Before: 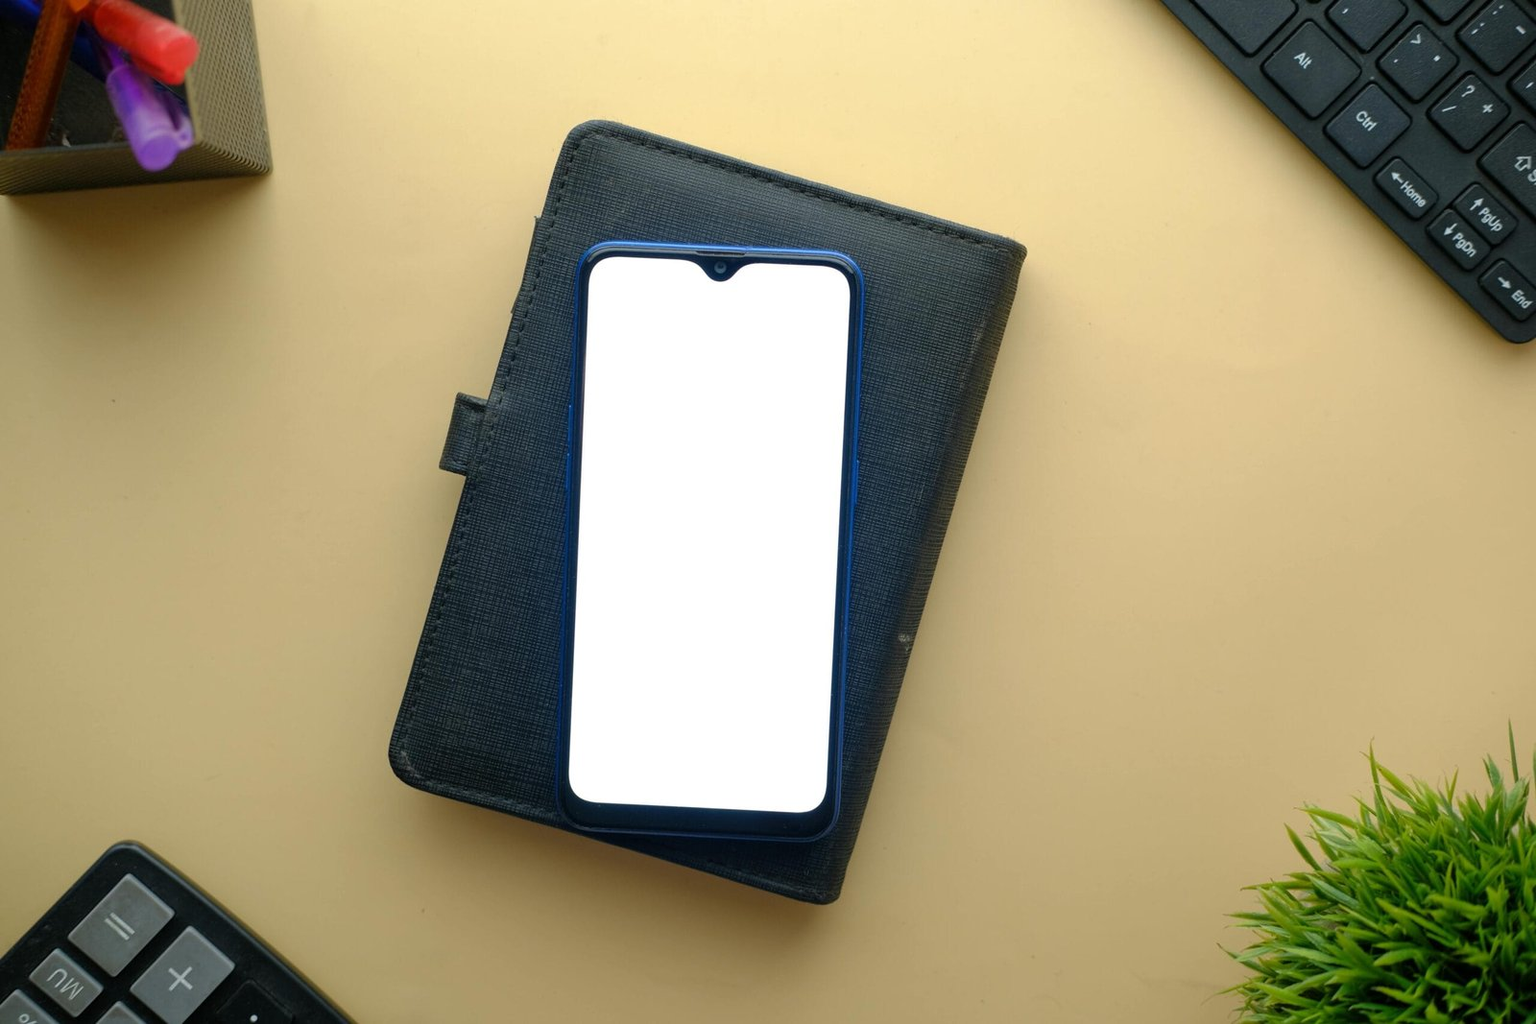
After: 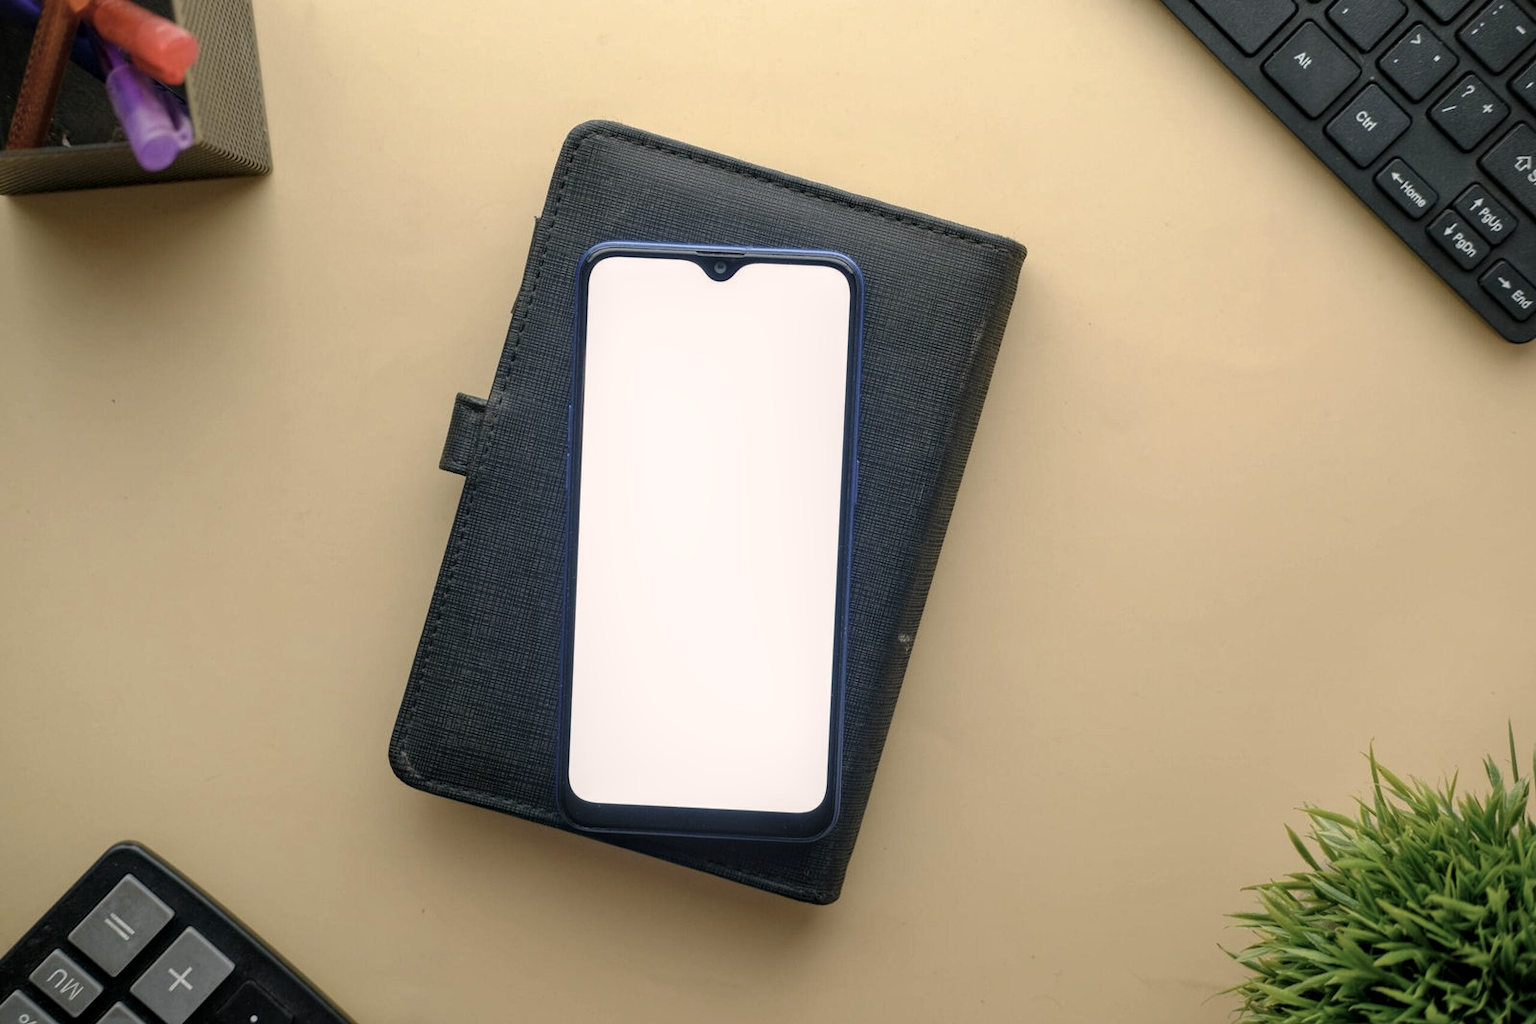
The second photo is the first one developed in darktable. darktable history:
color correction: highlights a* 5.59, highlights b* 5.24, saturation 0.68
local contrast: on, module defaults
